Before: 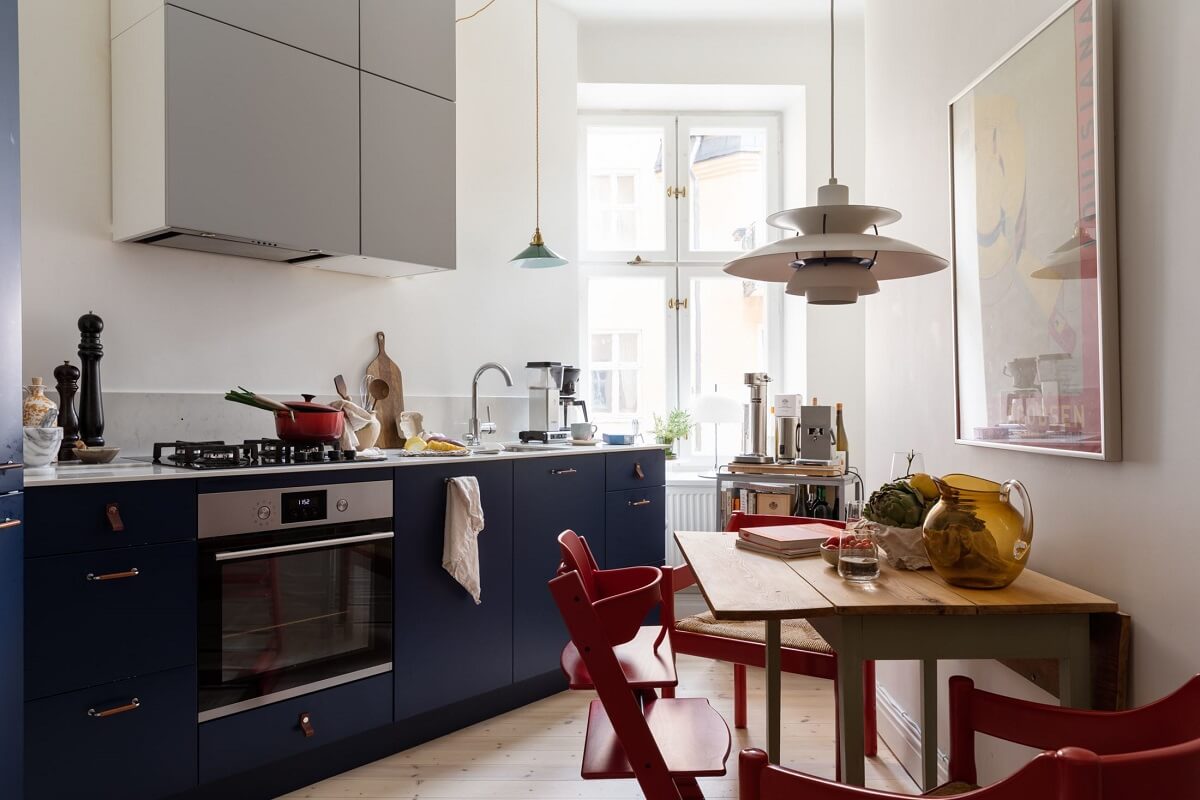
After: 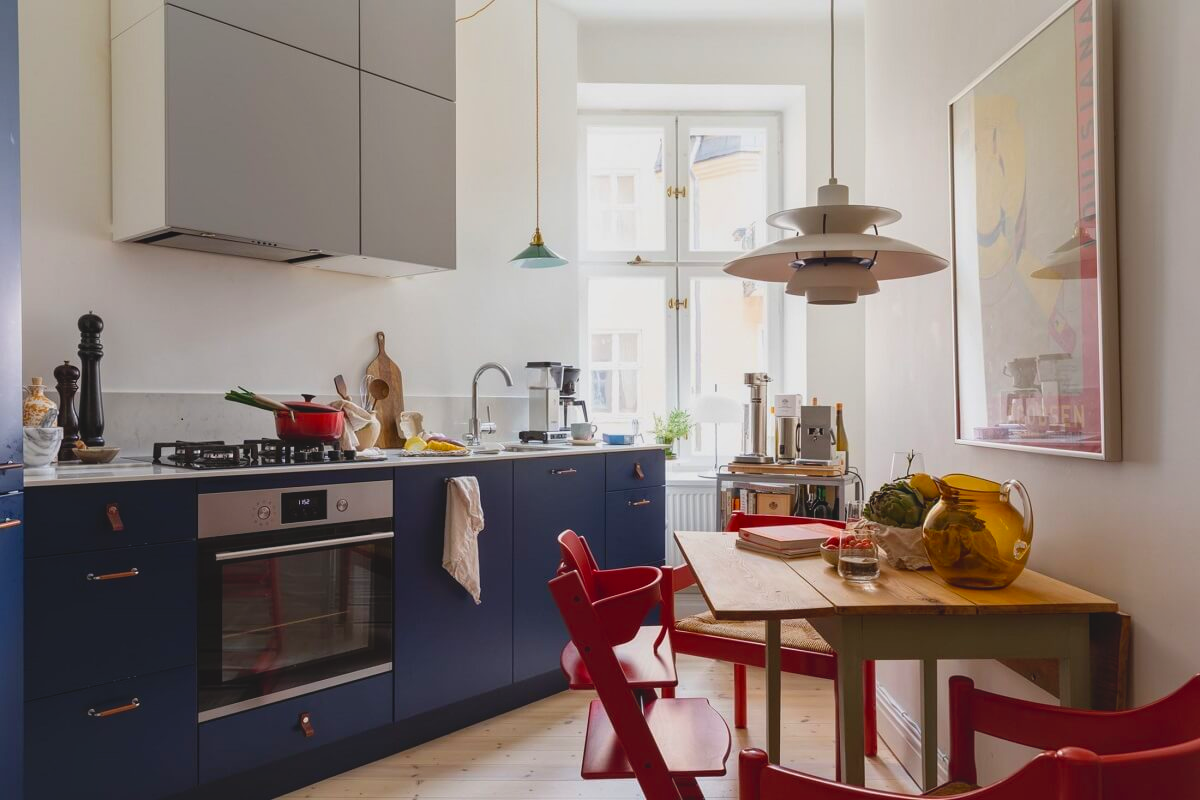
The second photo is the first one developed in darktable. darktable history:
color balance: output saturation 110%
contrast brightness saturation: contrast -0.19, saturation 0.19
local contrast: highlights 100%, shadows 100%, detail 131%, midtone range 0.2
